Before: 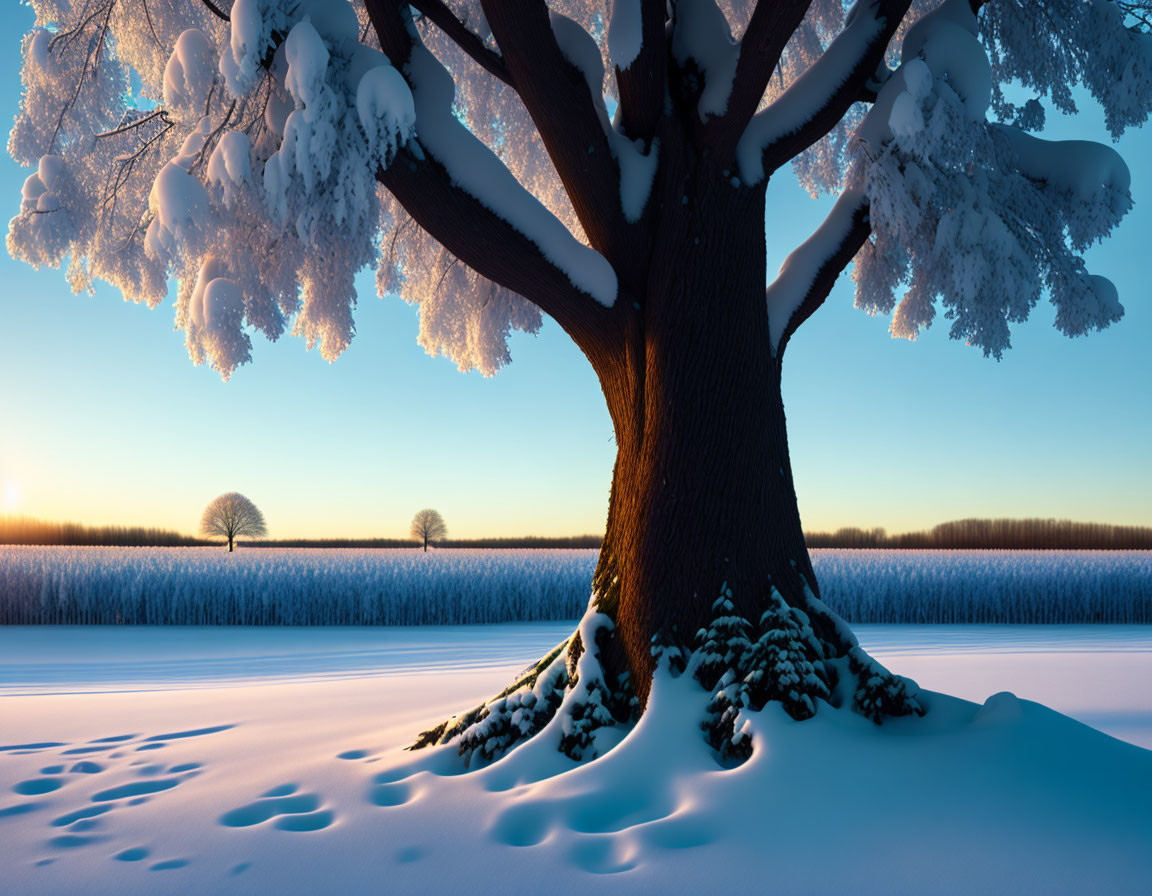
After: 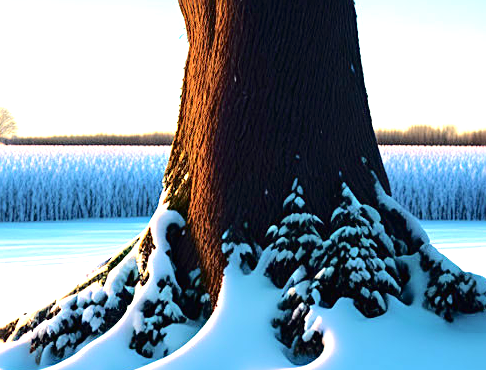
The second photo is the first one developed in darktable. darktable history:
sharpen: on, module defaults
tone curve: curves: ch0 [(0, 0) (0.003, 0.011) (0.011, 0.012) (0.025, 0.013) (0.044, 0.023) (0.069, 0.04) (0.1, 0.06) (0.136, 0.094) (0.177, 0.145) (0.224, 0.213) (0.277, 0.301) (0.335, 0.389) (0.399, 0.473) (0.468, 0.554) (0.543, 0.627) (0.623, 0.694) (0.709, 0.763) (0.801, 0.83) (0.898, 0.906) (1, 1)], color space Lab, independent channels, preserve colors none
local contrast: mode bilateral grid, contrast 99, coarseness 100, detail 89%, midtone range 0.2
crop: left 37.265%, top 45.085%, right 20.512%, bottom 13.579%
exposure: black level correction 0, exposure 1.461 EV, compensate exposure bias true, compensate highlight preservation false
